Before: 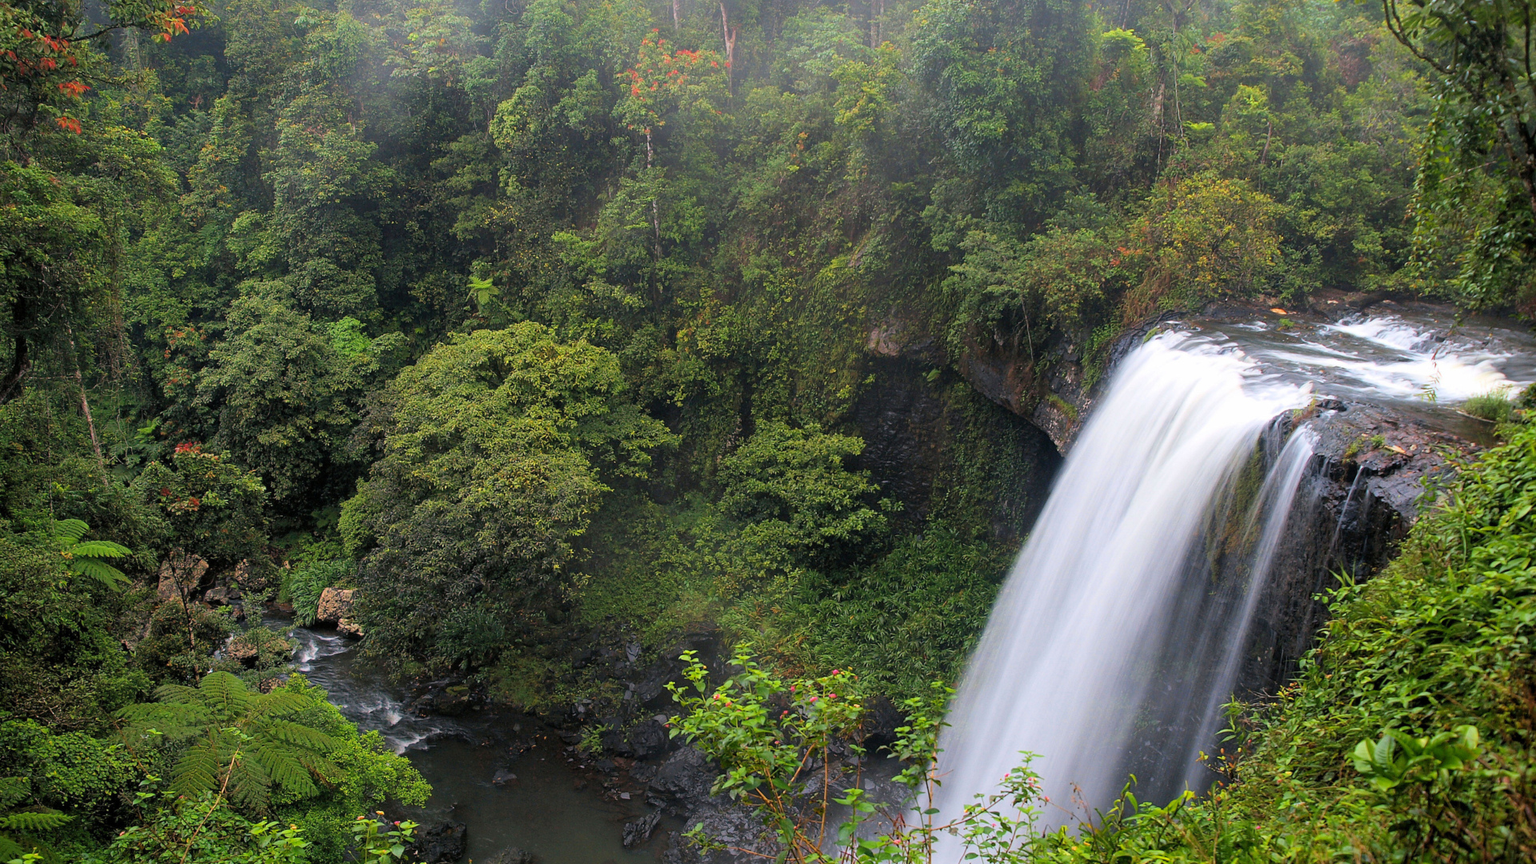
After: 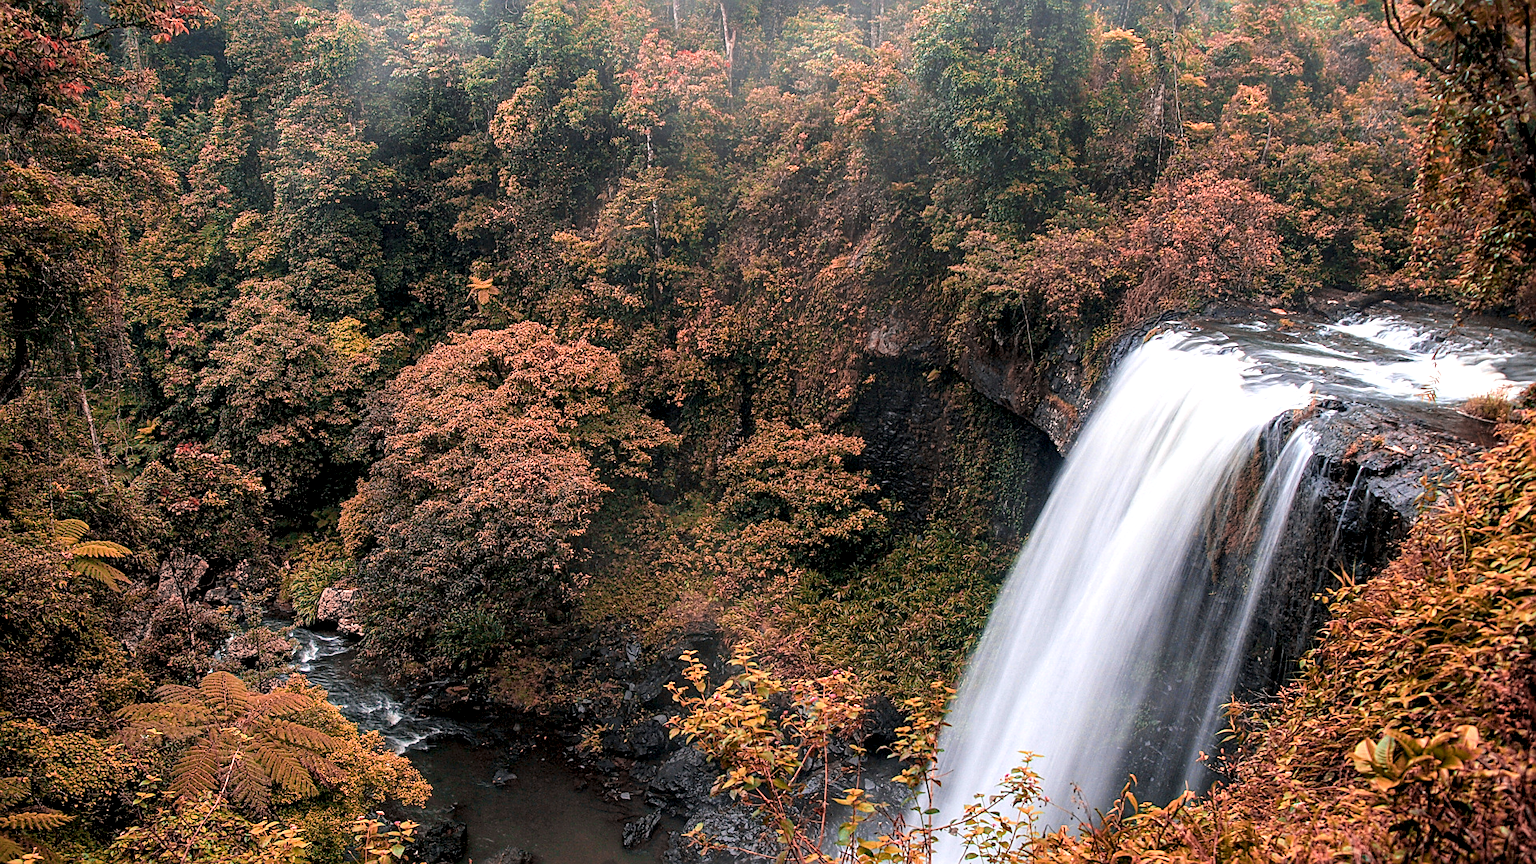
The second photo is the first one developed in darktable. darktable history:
exposure: compensate highlight preservation false
color zones: curves: ch2 [(0, 0.5) (0.084, 0.497) (0.323, 0.335) (0.4, 0.497) (1, 0.5)], process mode strong
local contrast: highlights 60%, shadows 60%, detail 160%
white balance: red 1.009, blue 0.985
sharpen: amount 0.575
